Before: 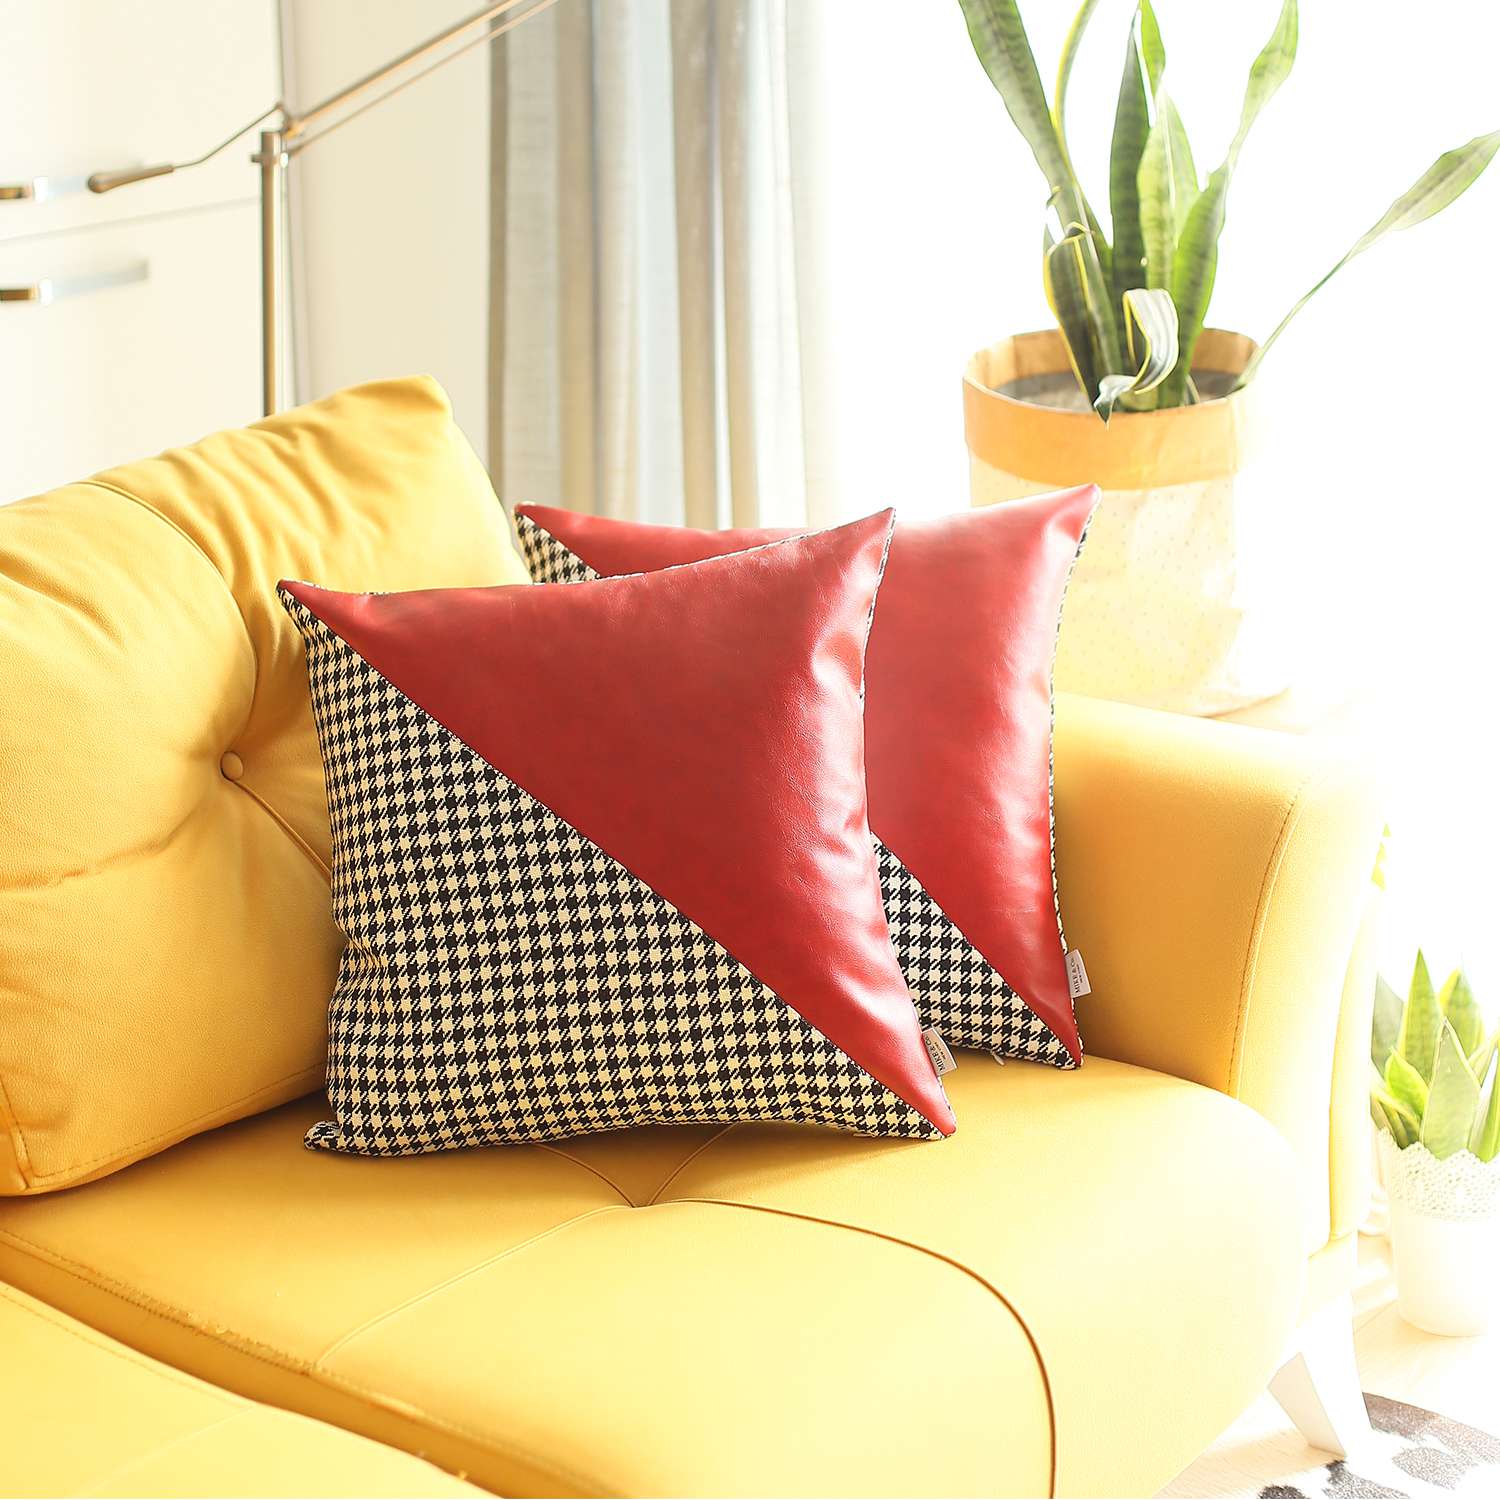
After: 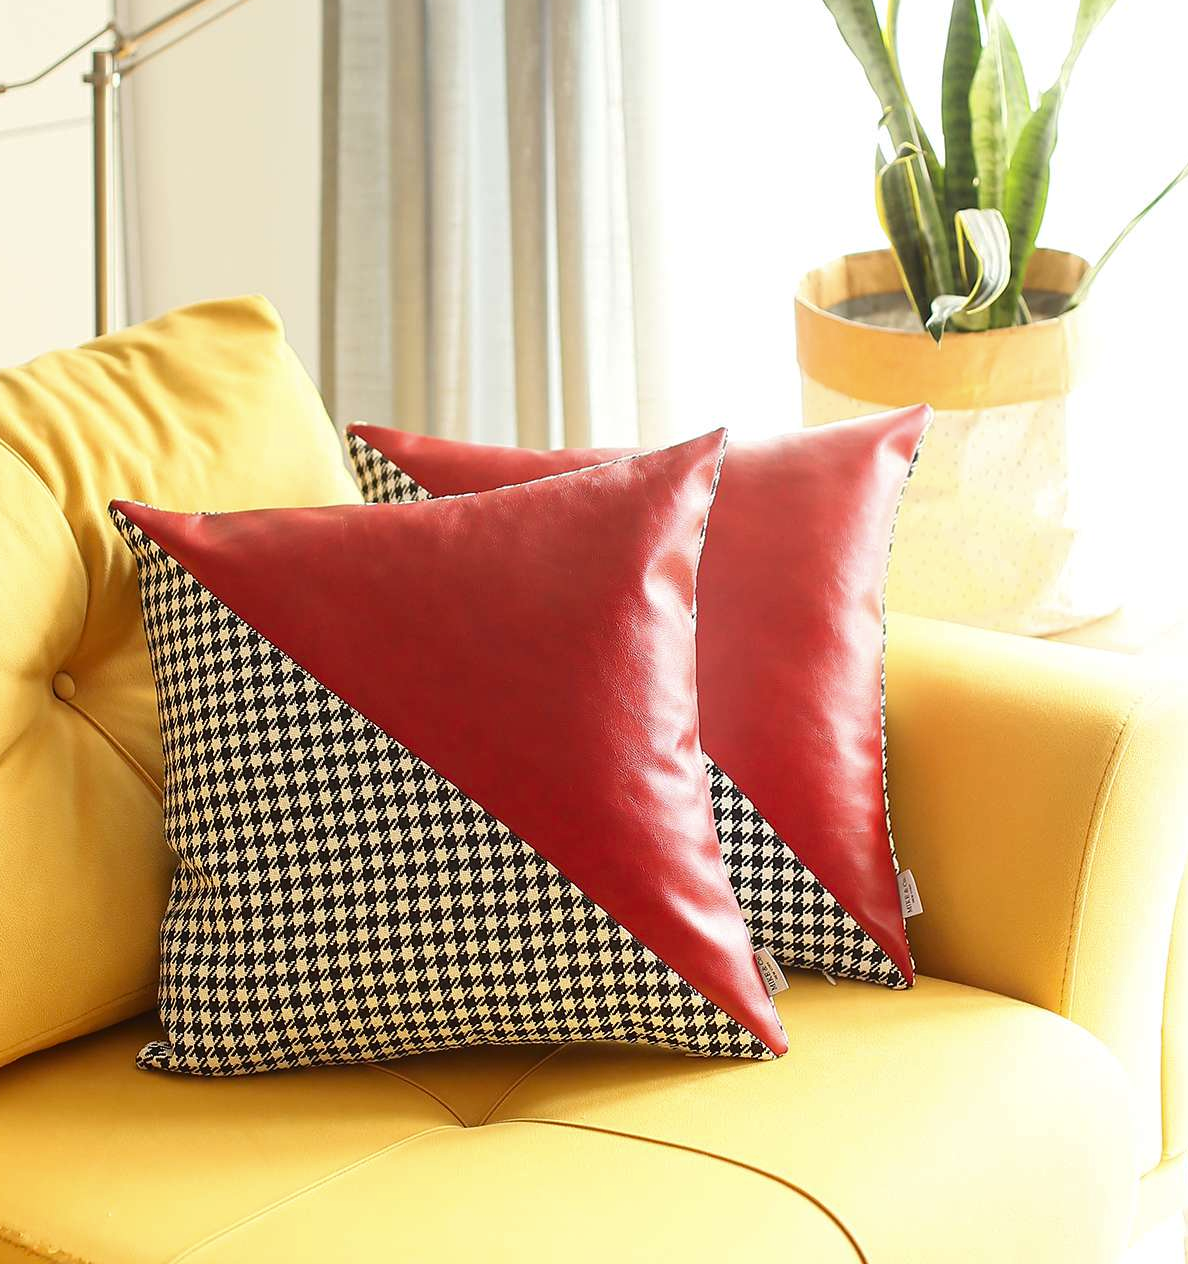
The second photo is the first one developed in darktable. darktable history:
crop: left 11.225%, top 5.381%, right 9.565%, bottom 10.314%
contrast brightness saturation: brightness -0.09
